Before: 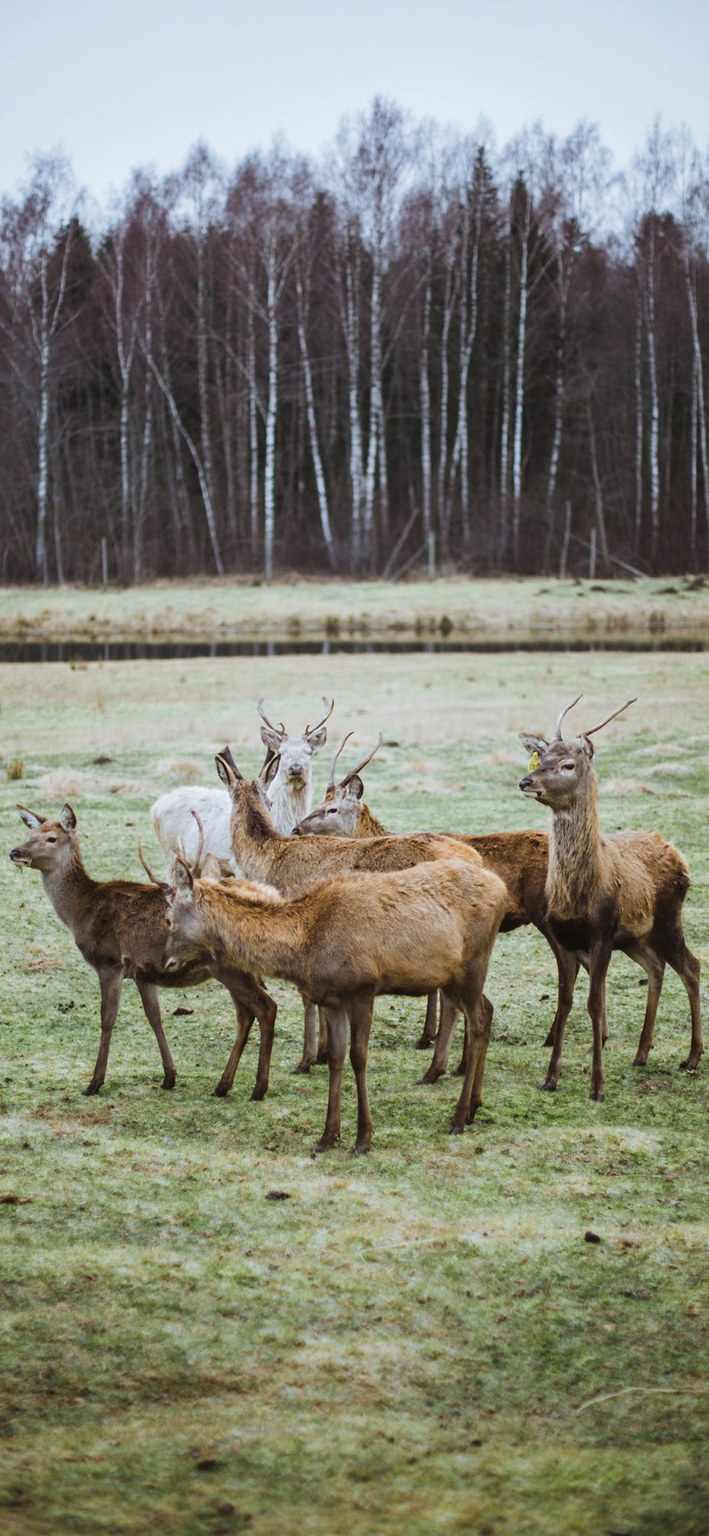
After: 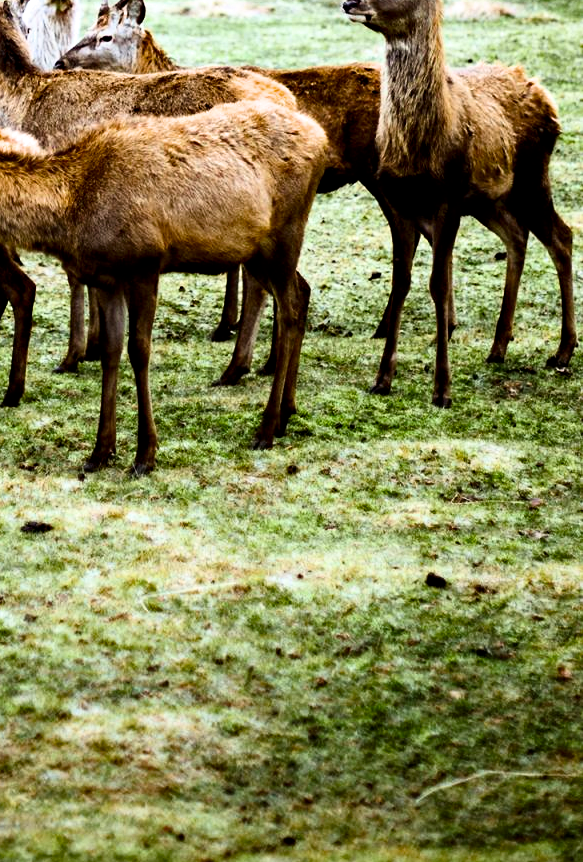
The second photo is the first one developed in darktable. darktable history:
exposure: exposure 0.076 EV, compensate highlight preservation false
color balance rgb: perceptual saturation grading › global saturation 19.372%, perceptual brilliance grading › global brilliance 11.463%
contrast brightness saturation: contrast 0.133, brightness -0.234, saturation 0.141
crop and rotate: left 35.125%, top 50.798%, bottom 4.935%
filmic rgb: black relative exposure -3.67 EV, white relative exposure 2.44 EV, threshold 2.96 EV, hardness 3.28, enable highlight reconstruction true
haze removal: compatibility mode true, adaptive false
